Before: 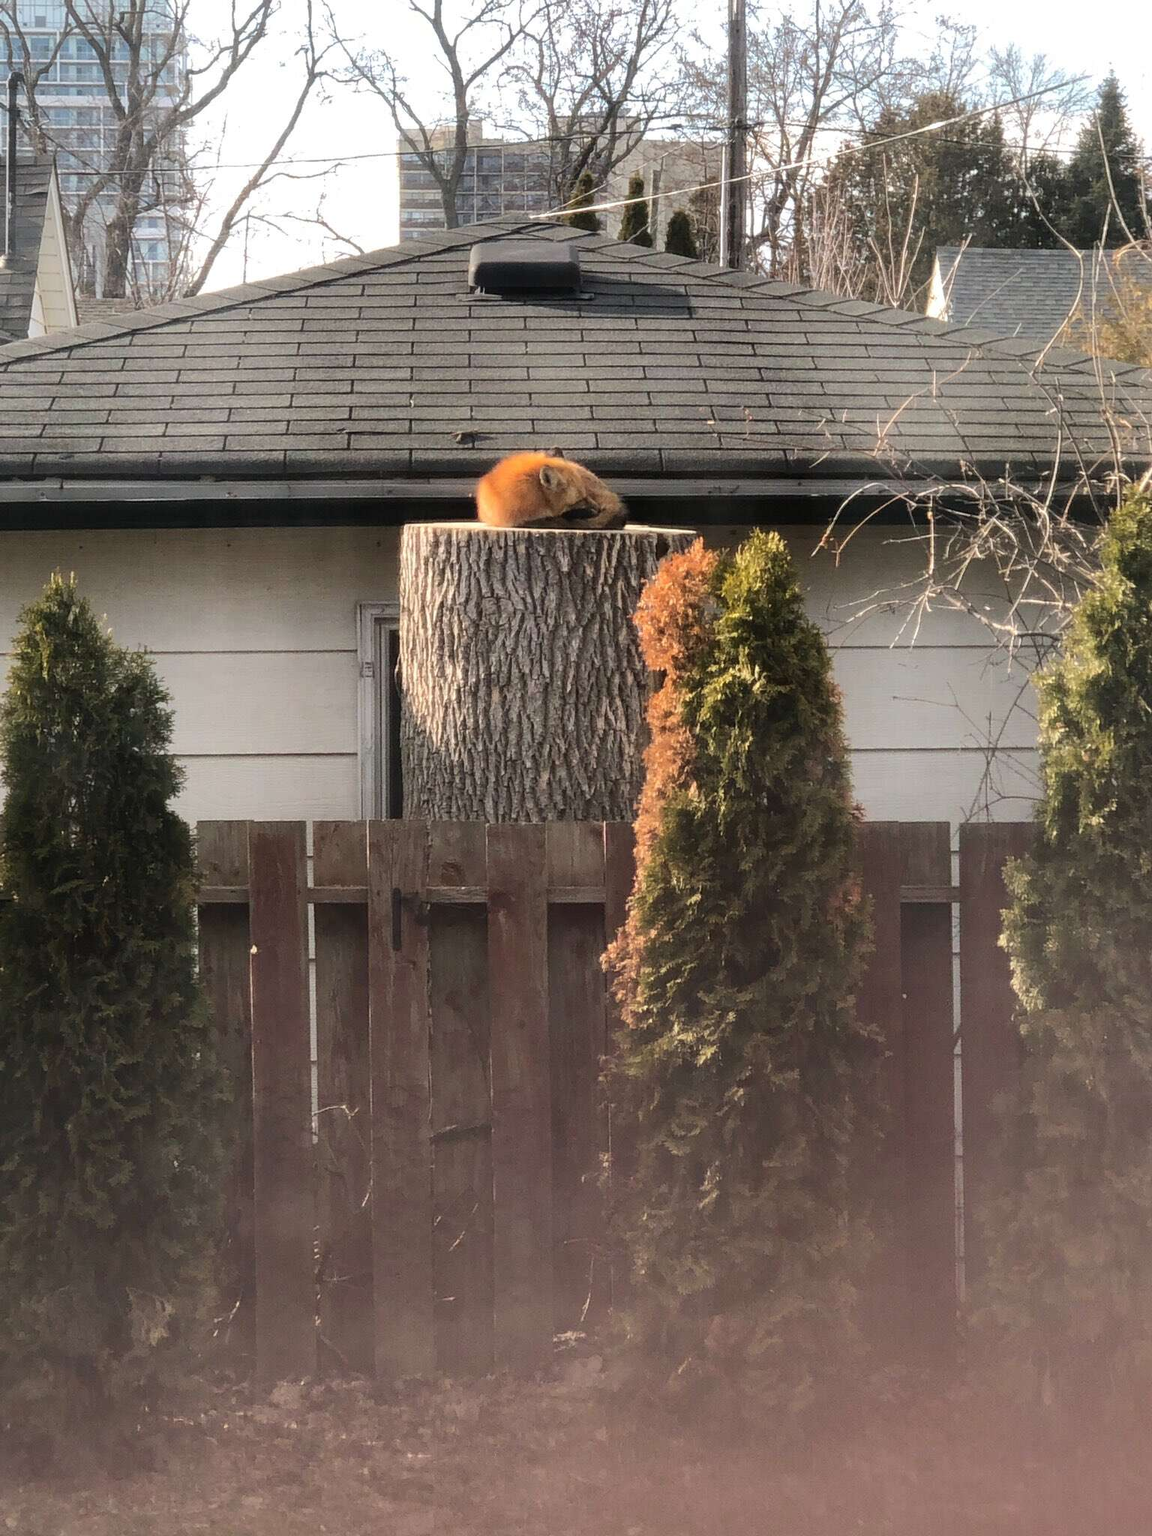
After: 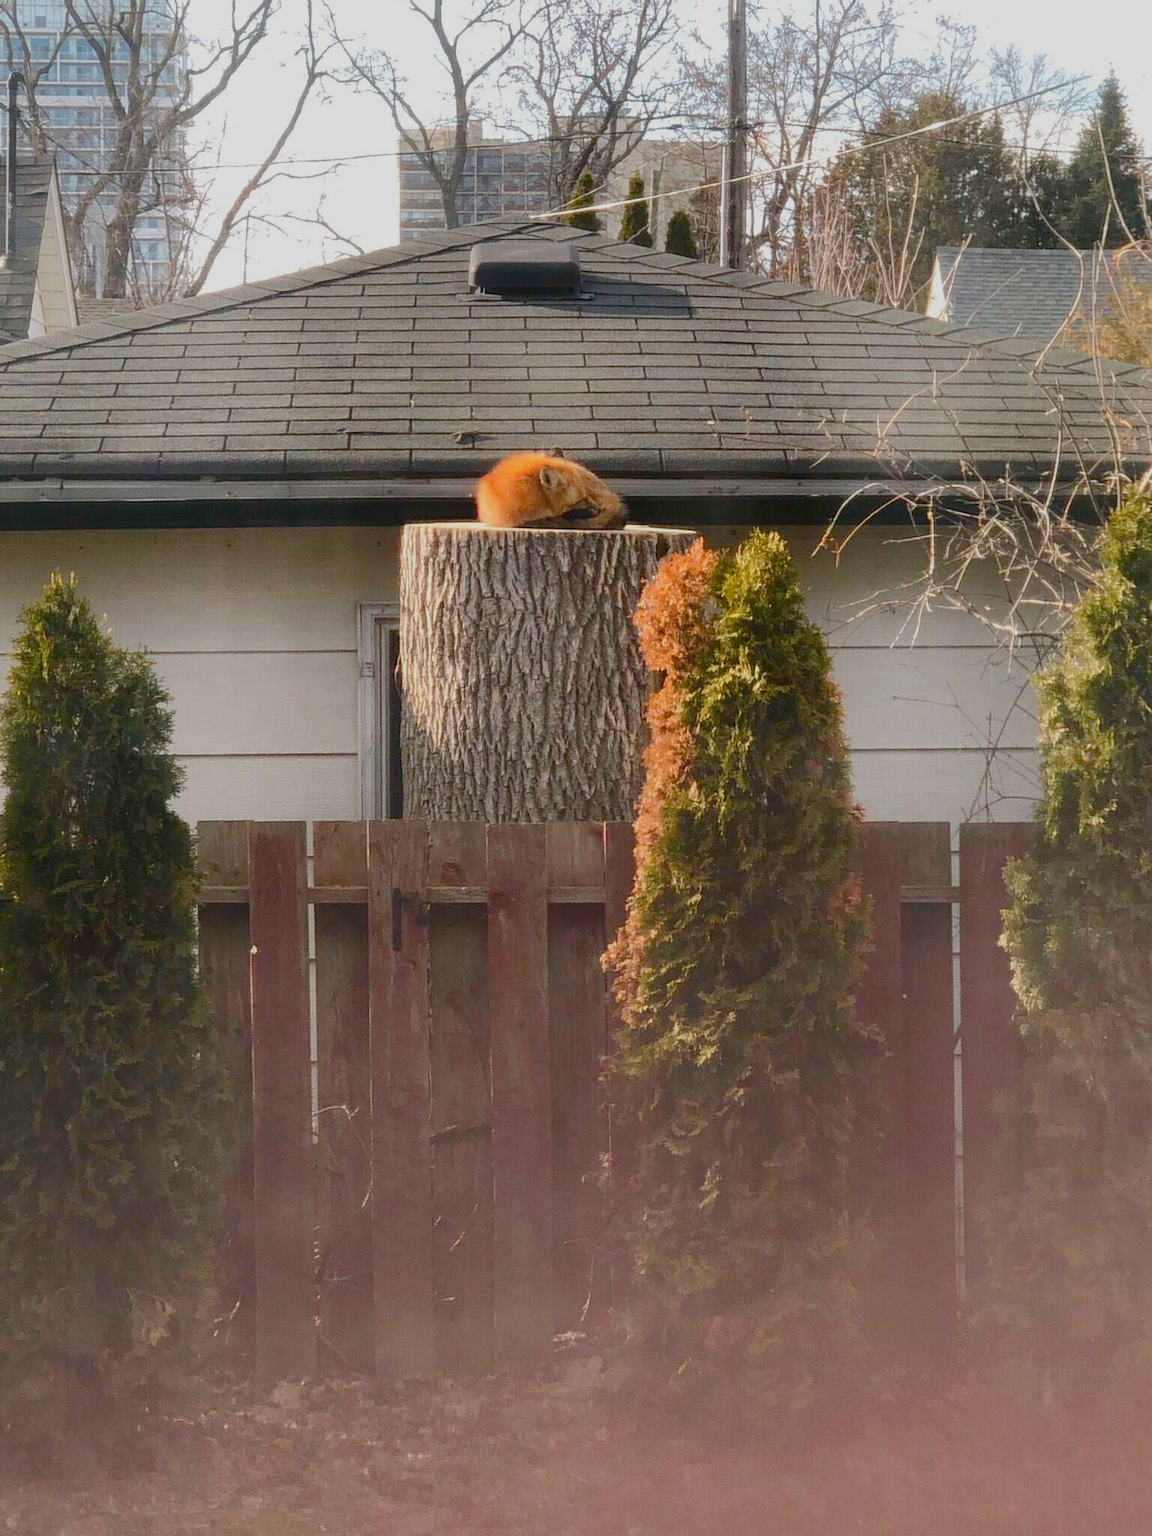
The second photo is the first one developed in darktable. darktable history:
color balance rgb: white fulcrum 0.068 EV, perceptual saturation grading › global saturation 20%, perceptual saturation grading › highlights -24.74%, perceptual saturation grading › shadows 49.891%, contrast -19.67%
